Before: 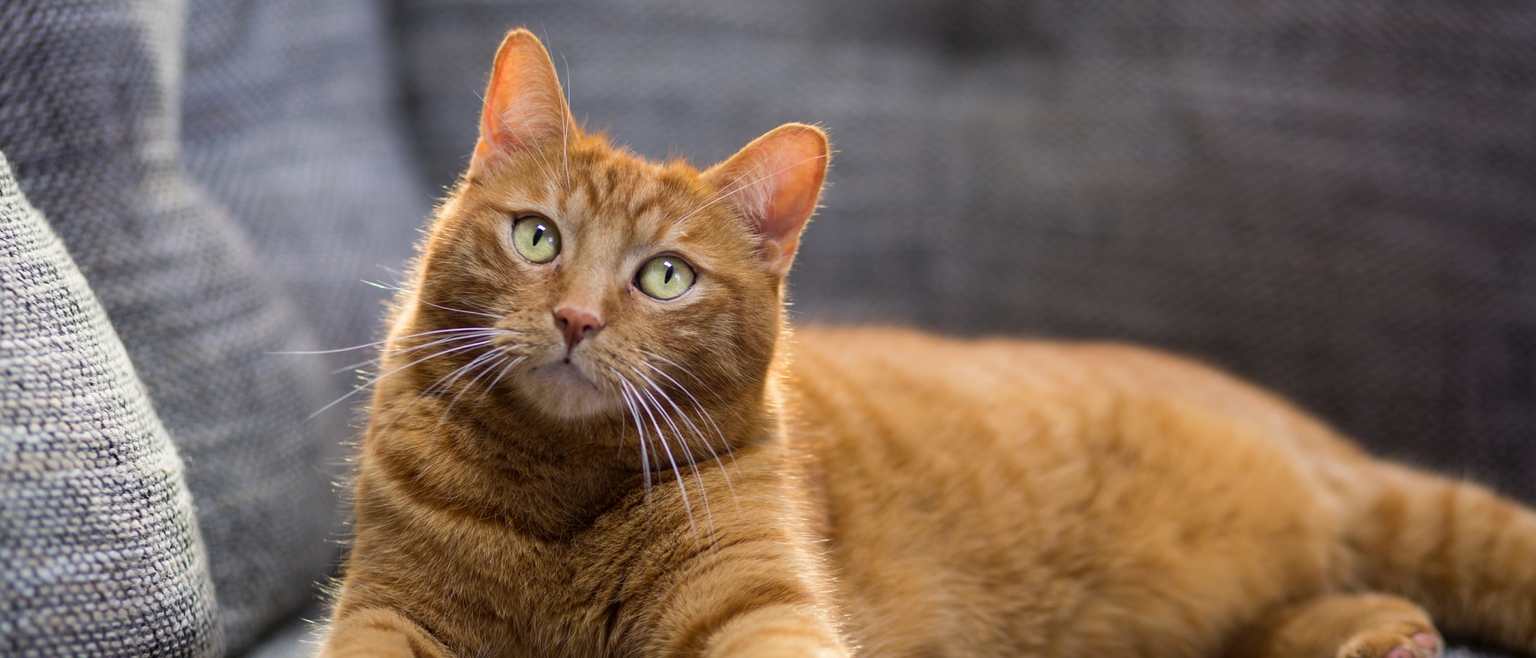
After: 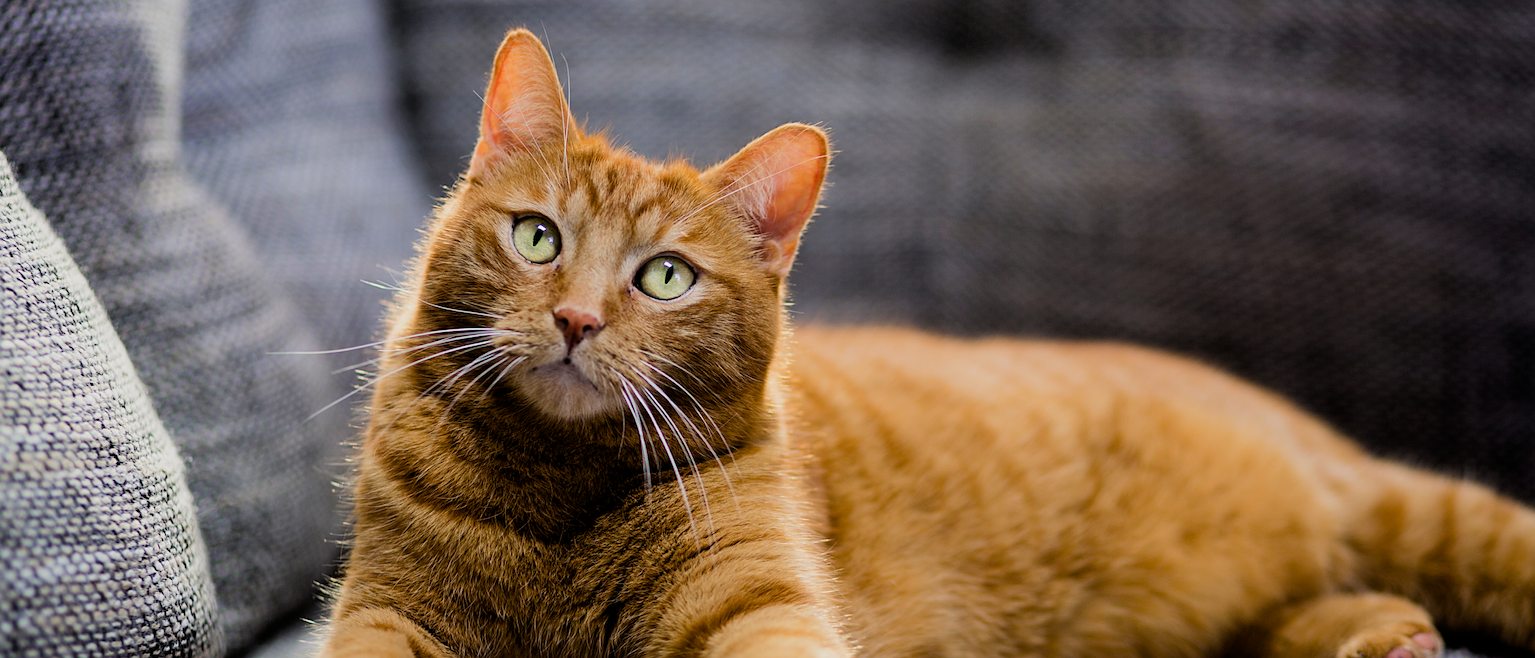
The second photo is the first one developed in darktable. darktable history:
filmic rgb: black relative exposure -5 EV, hardness 2.88, contrast 1.3
sharpen: on, module defaults
color balance rgb: perceptual saturation grading › global saturation 20%, perceptual saturation grading › highlights -25%, perceptual saturation grading › shadows 25%
